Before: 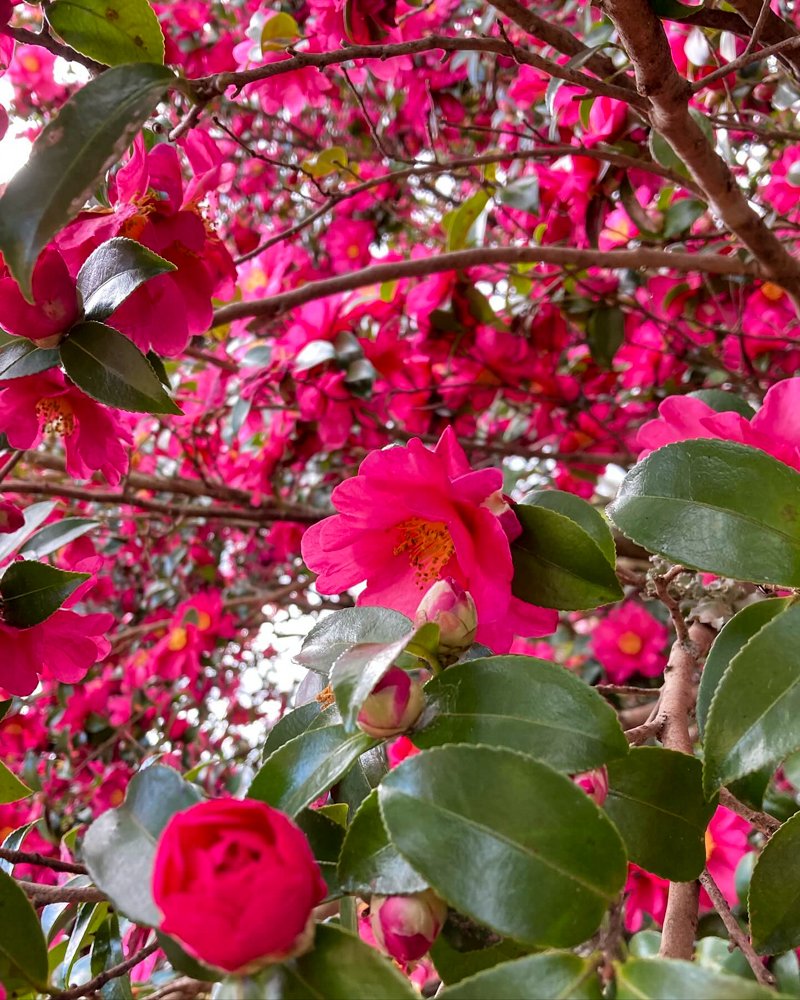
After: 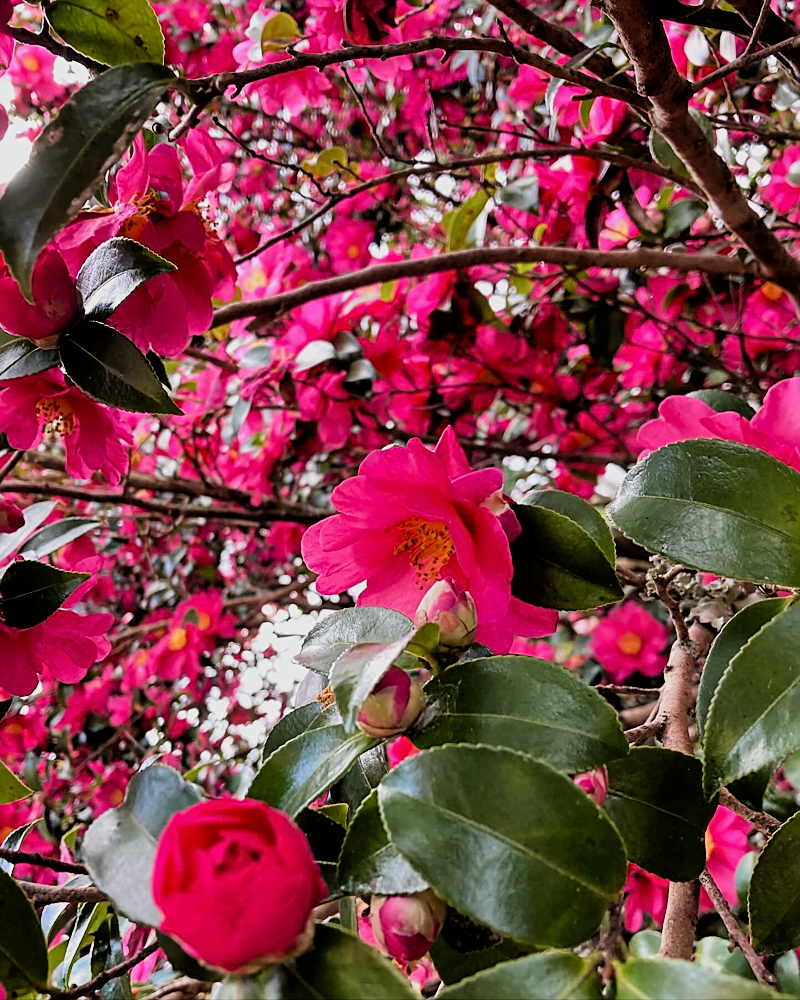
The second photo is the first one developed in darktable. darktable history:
sharpen: on, module defaults
filmic rgb: black relative exposure -5 EV, hardness 2.88, contrast 1.4, highlights saturation mix -30%
